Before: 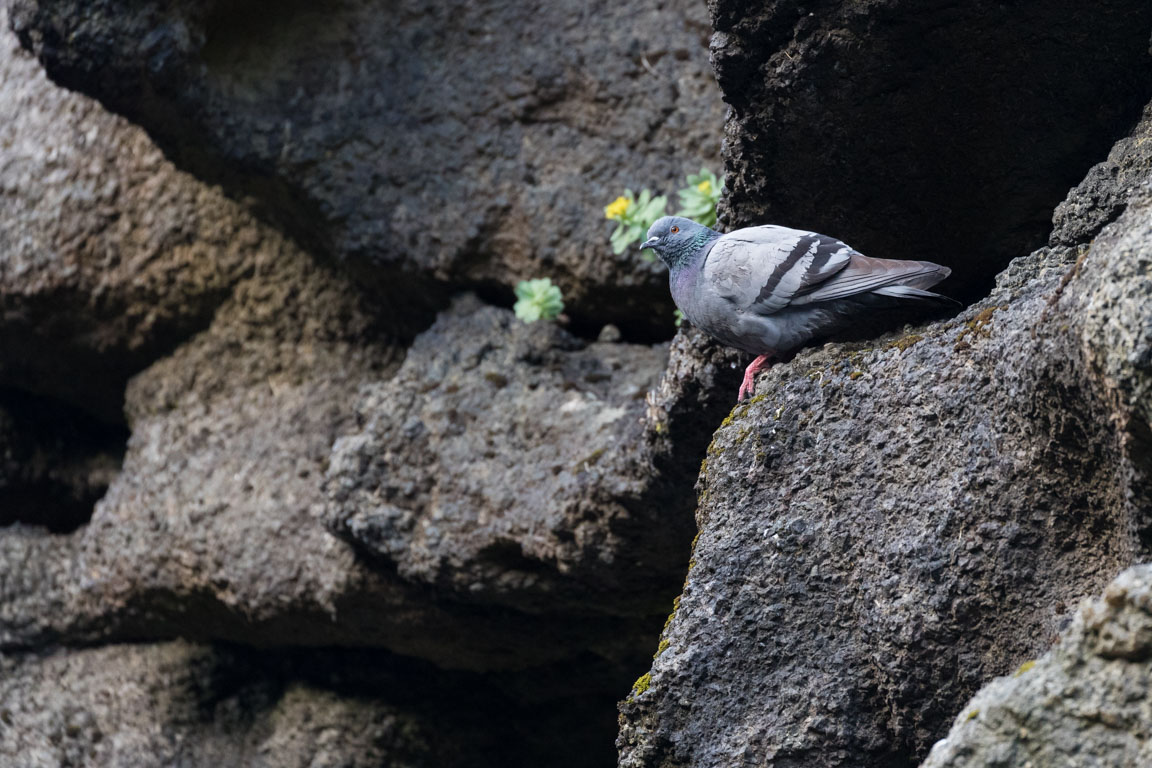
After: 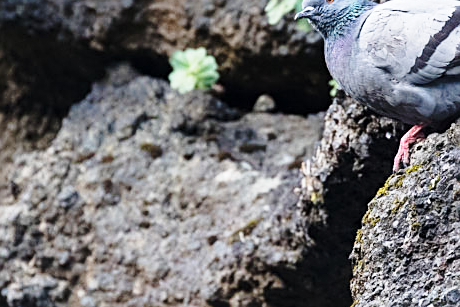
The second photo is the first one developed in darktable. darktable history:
base curve: curves: ch0 [(0, 0) (0.028, 0.03) (0.121, 0.232) (0.46, 0.748) (0.859, 0.968) (1, 1)], preserve colors none
sharpen: on, module defaults
crop: left 30%, top 30%, right 30%, bottom 30%
